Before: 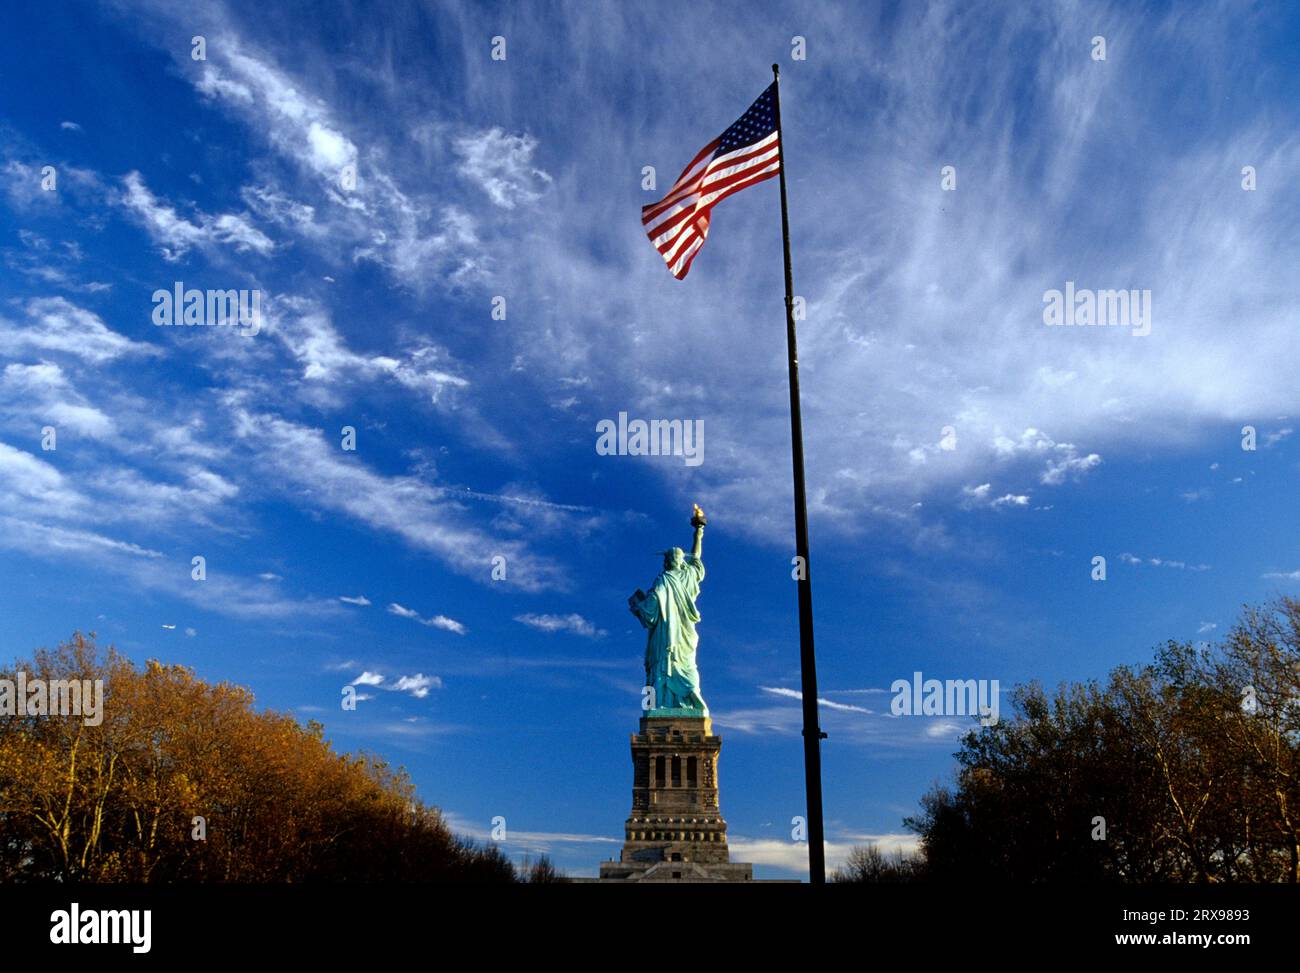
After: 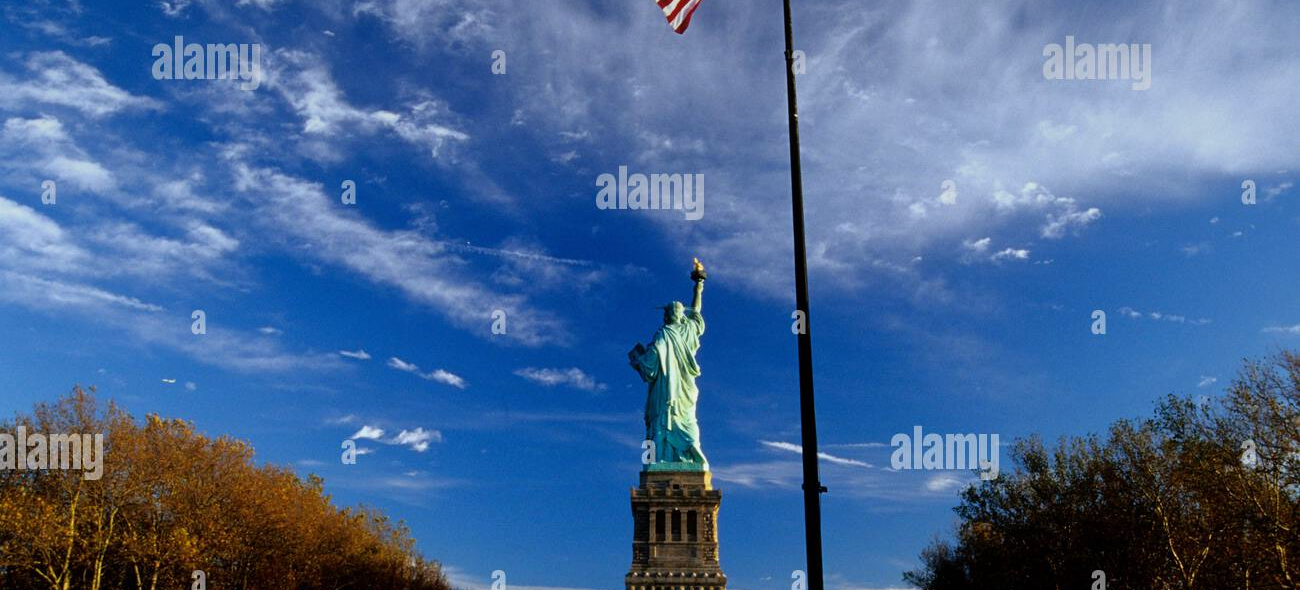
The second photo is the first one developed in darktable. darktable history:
crop and rotate: top 25.357%, bottom 13.942%
graduated density: on, module defaults
